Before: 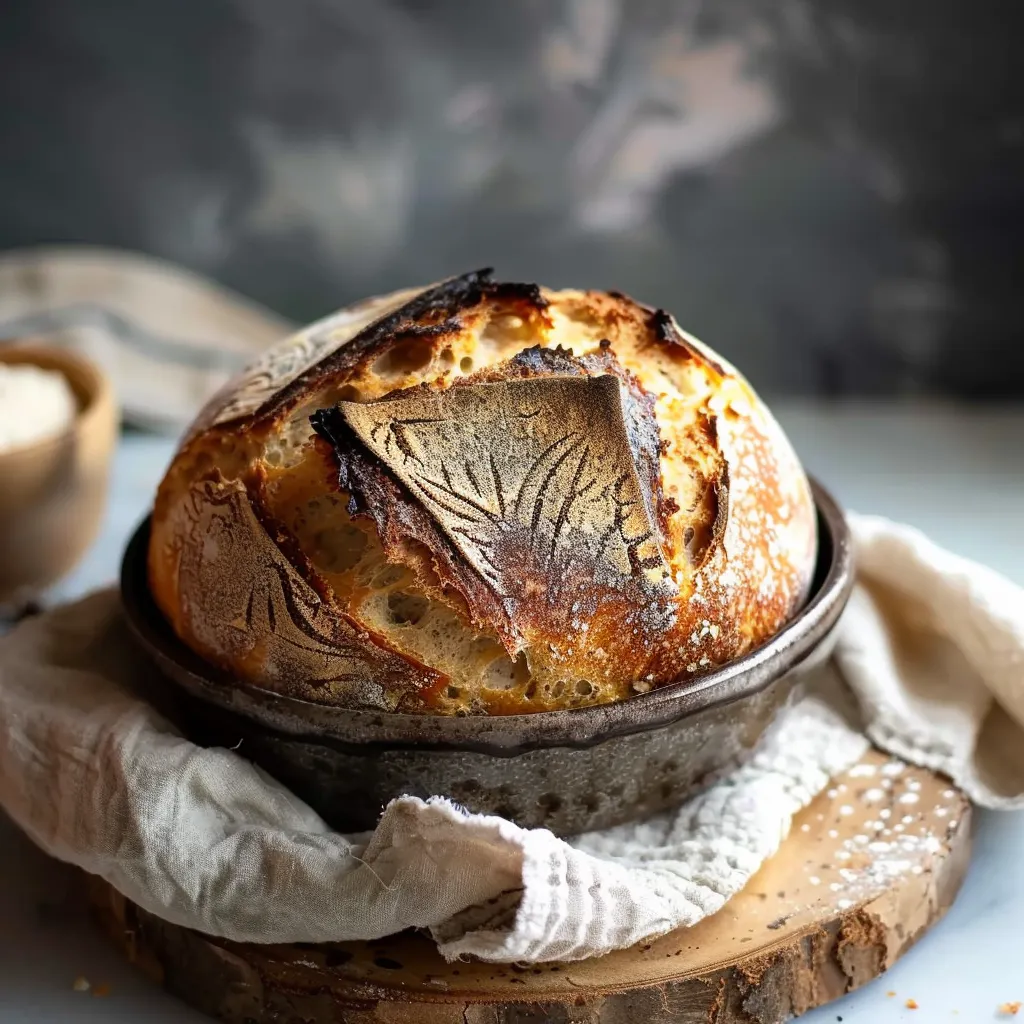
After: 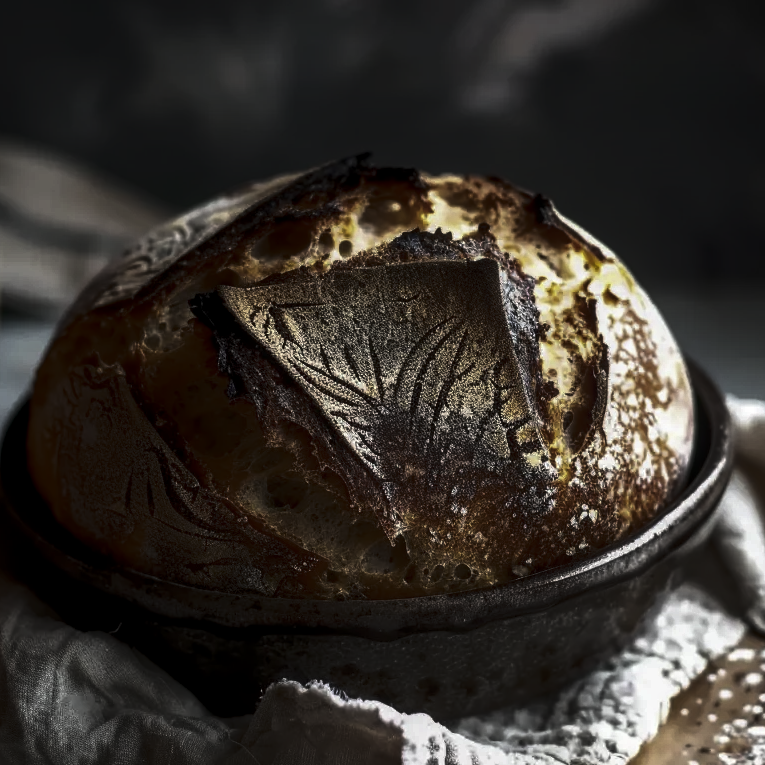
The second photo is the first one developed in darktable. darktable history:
tone curve: curves: ch0 [(0, 0) (0.765, 0.349) (1, 1)], color space Lab, linked channels, preserve colors none
crop and rotate: left 11.831%, top 11.346%, right 13.429%, bottom 13.899%
local contrast: on, module defaults
